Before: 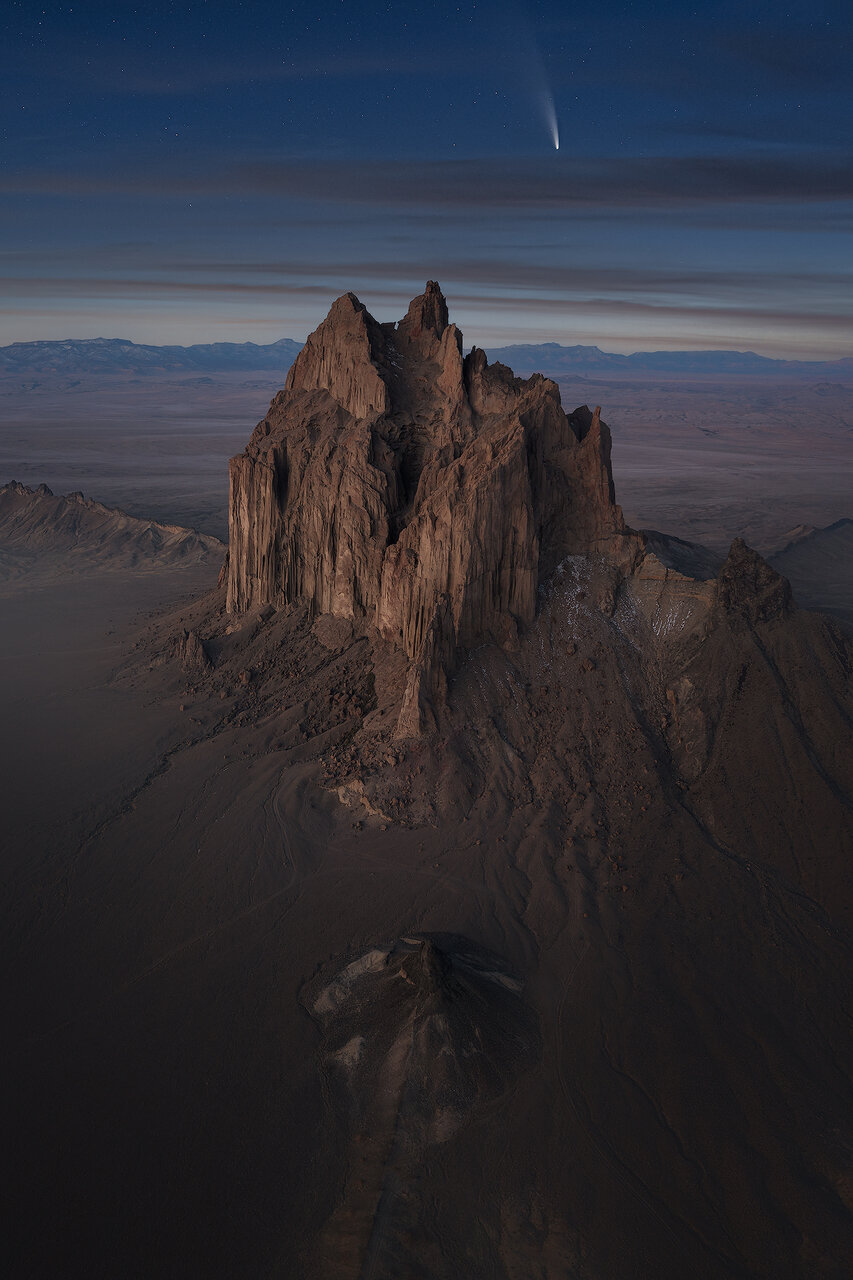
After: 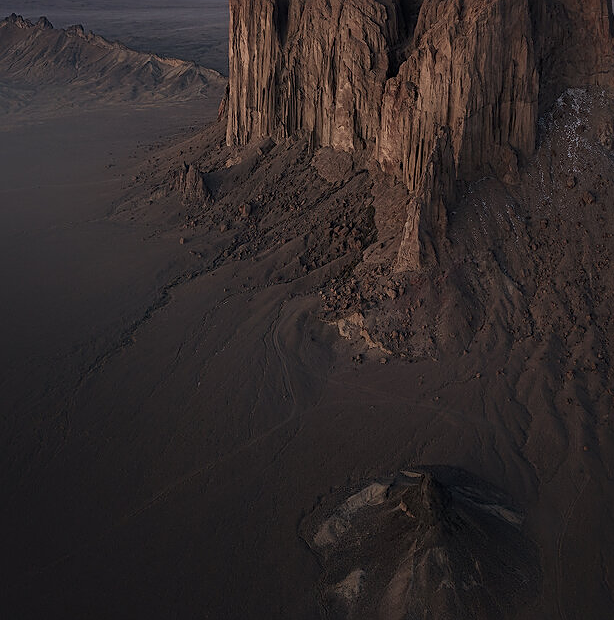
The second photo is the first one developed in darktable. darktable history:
crop: top 36.498%, right 27.964%, bottom 14.995%
sharpen: on, module defaults
